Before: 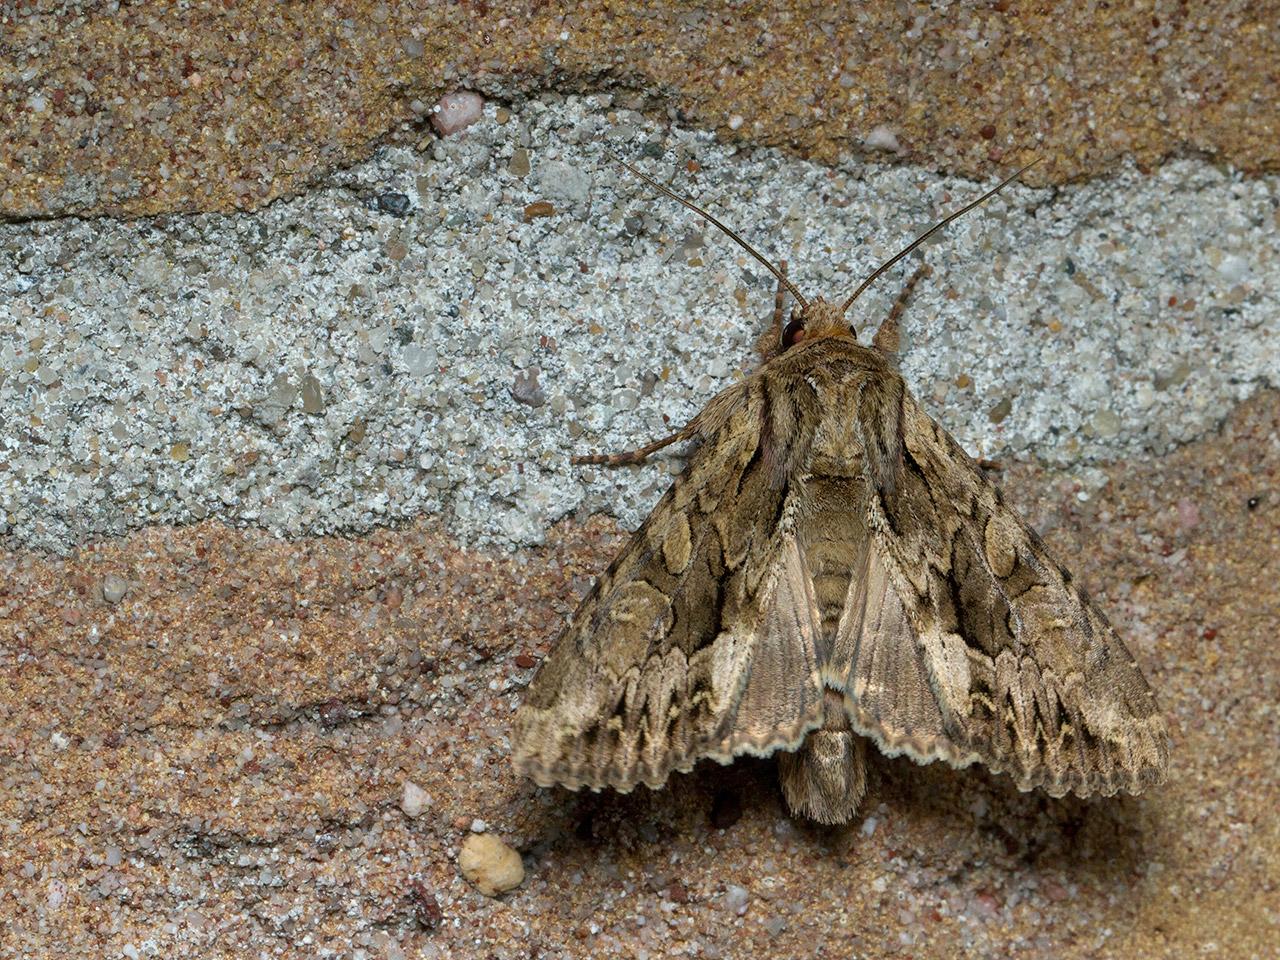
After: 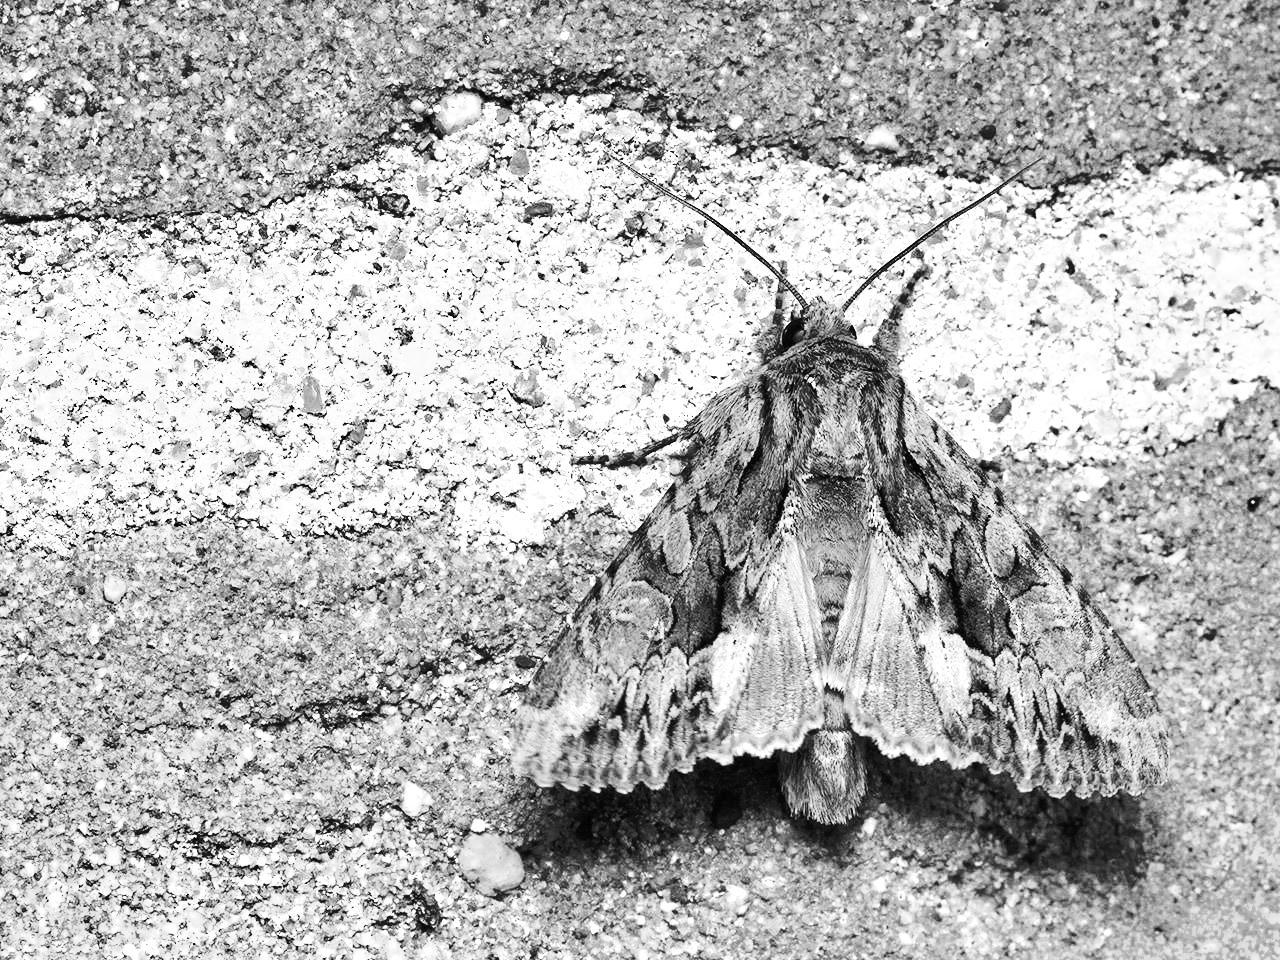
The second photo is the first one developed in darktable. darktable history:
tone equalizer: -8 EV -0.75 EV, -7 EV -0.7 EV, -6 EV -0.6 EV, -5 EV -0.4 EV, -3 EV 0.4 EV, -2 EV 0.6 EV, -1 EV 0.7 EV, +0 EV 0.75 EV, edges refinement/feathering 500, mask exposure compensation -1.57 EV, preserve details no
contrast brightness saturation: contrast 0.2, brightness 0.16, saturation 0.22
shadows and highlights: shadows 32.83, highlights -47.7, soften with gaussian
exposure: black level correction 0, exposure 1.2 EV, compensate highlight preservation false
monochrome: a -35.87, b 49.73, size 1.7
color zones: curves: ch0 [(0.004, 0.388) (0.125, 0.392) (0.25, 0.404) (0.375, 0.5) (0.5, 0.5) (0.625, 0.5) (0.75, 0.5) (0.875, 0.5)]; ch1 [(0, 0.5) (0.125, 0.5) (0.25, 0.5) (0.375, 0.124) (0.524, 0.124) (0.645, 0.128) (0.789, 0.132) (0.914, 0.096) (0.998, 0.068)]
